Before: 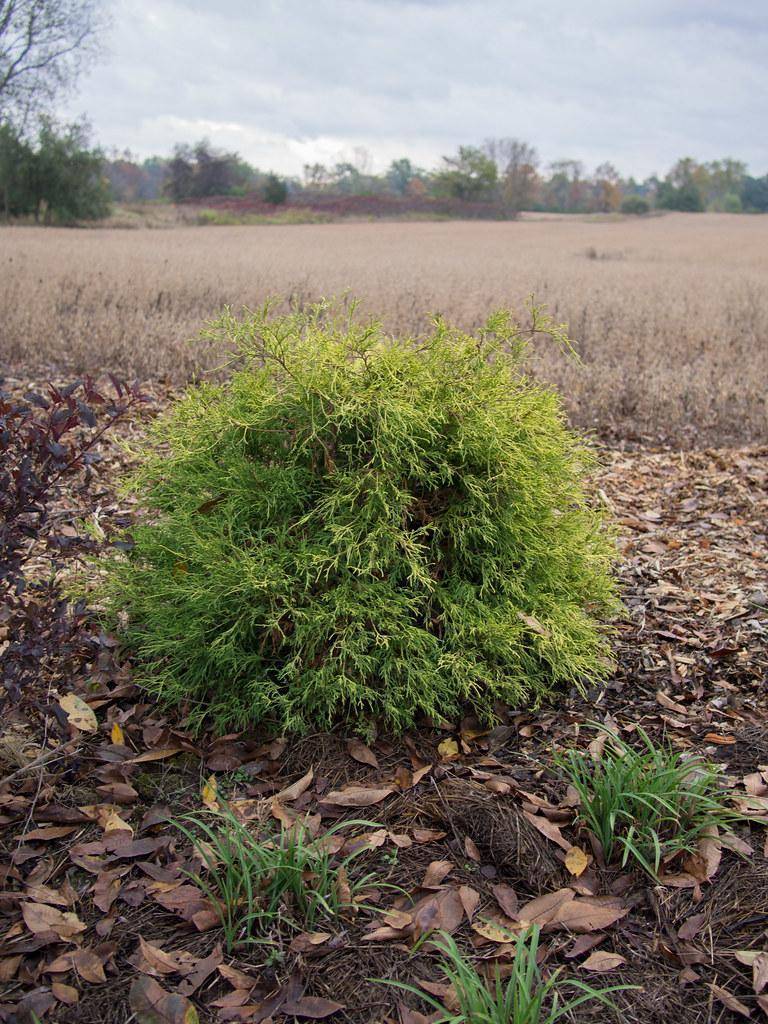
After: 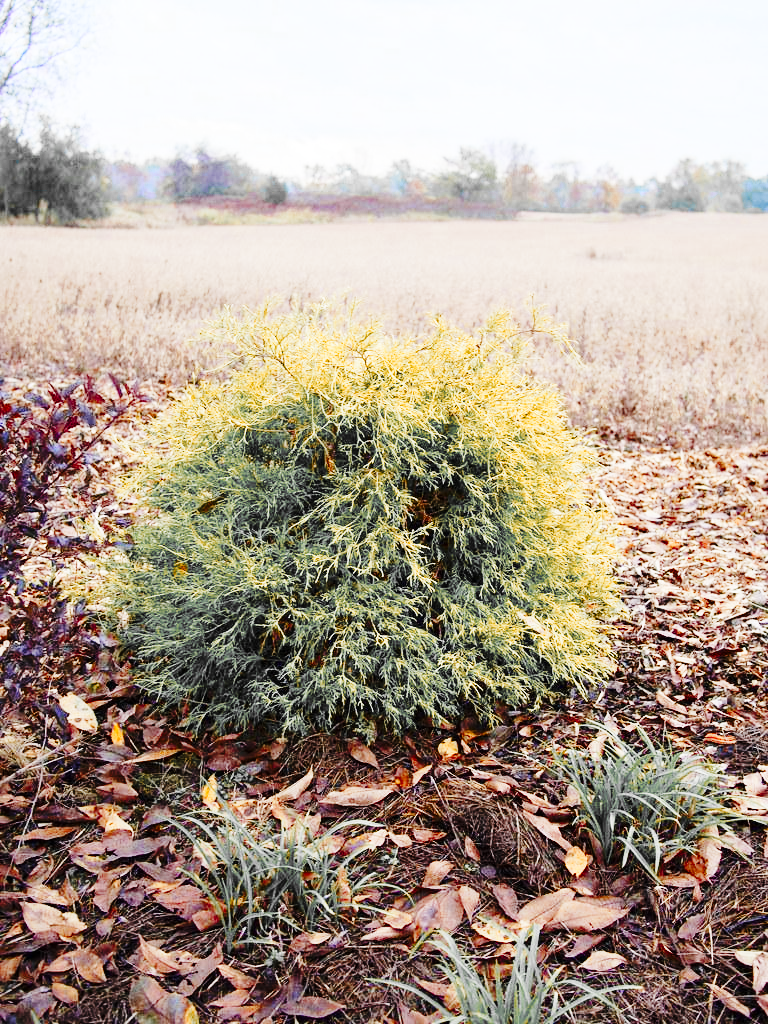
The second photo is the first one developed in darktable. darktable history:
base curve: curves: ch0 [(0, 0) (0.028, 0.03) (0.121, 0.232) (0.46, 0.748) (0.859, 0.968) (1, 1)], preserve colors none
tone curve: curves: ch0 [(0, 0) (0.003, 0.003) (0.011, 0.01) (0.025, 0.023) (0.044, 0.041) (0.069, 0.064) (0.1, 0.094) (0.136, 0.143) (0.177, 0.205) (0.224, 0.281) (0.277, 0.367) (0.335, 0.457) (0.399, 0.542) (0.468, 0.629) (0.543, 0.711) (0.623, 0.788) (0.709, 0.863) (0.801, 0.912) (0.898, 0.955) (1, 1)], preserve colors none
color zones: curves: ch0 [(0, 0.363) (0.128, 0.373) (0.25, 0.5) (0.402, 0.407) (0.521, 0.525) (0.63, 0.559) (0.729, 0.662) (0.867, 0.471)]; ch1 [(0, 0.515) (0.136, 0.618) (0.25, 0.5) (0.378, 0) (0.516, 0) (0.622, 0.593) (0.737, 0.819) (0.87, 0.593)]; ch2 [(0, 0.529) (0.128, 0.471) (0.282, 0.451) (0.386, 0.662) (0.516, 0.525) (0.633, 0.554) (0.75, 0.62) (0.875, 0.441)]
